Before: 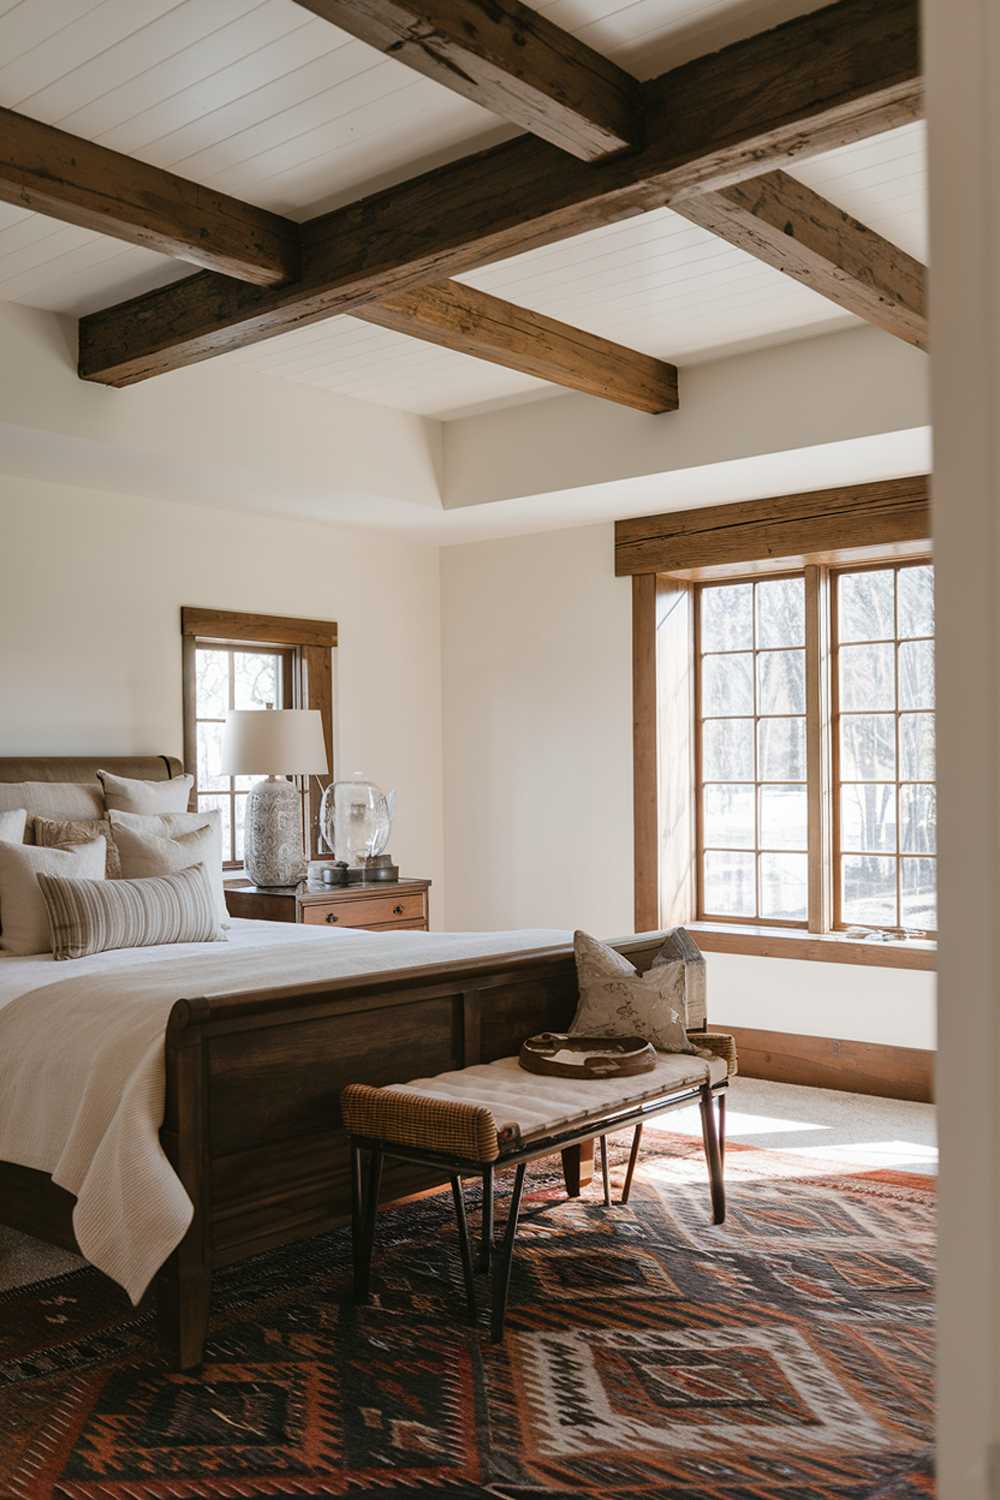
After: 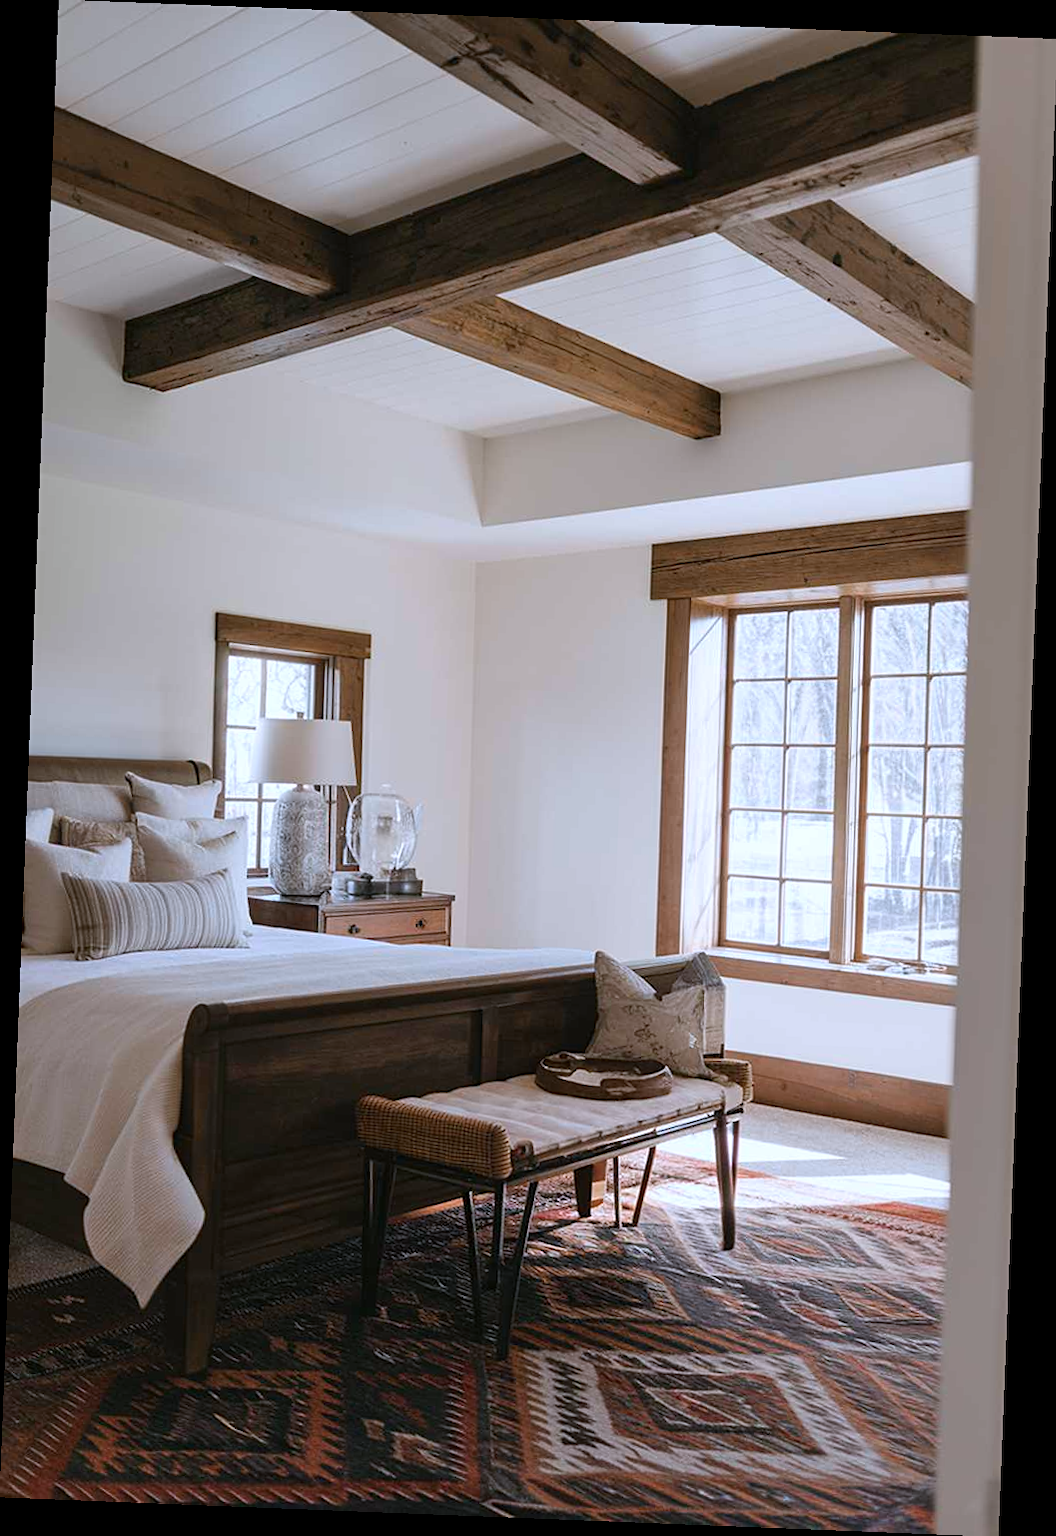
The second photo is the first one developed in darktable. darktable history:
rotate and perspective: rotation 2.27°, automatic cropping off
color calibration: illuminant as shot in camera, x 0.37, y 0.382, temperature 4313.32 K
sharpen: amount 0.2
